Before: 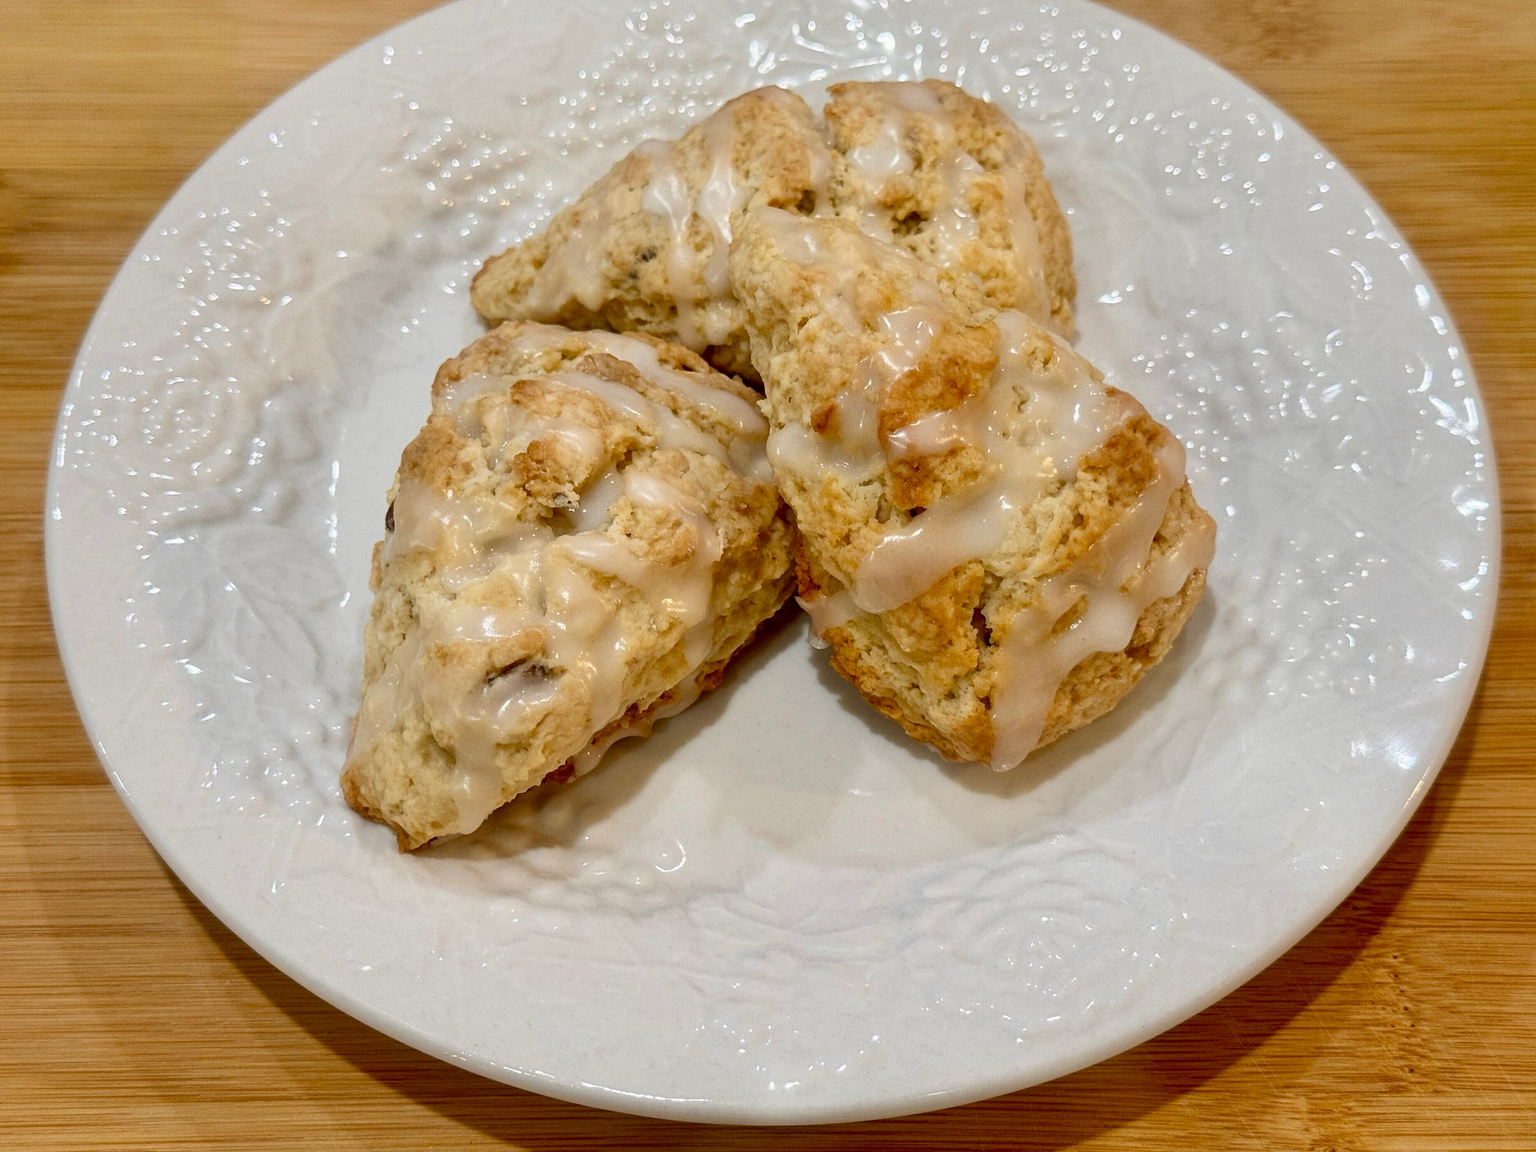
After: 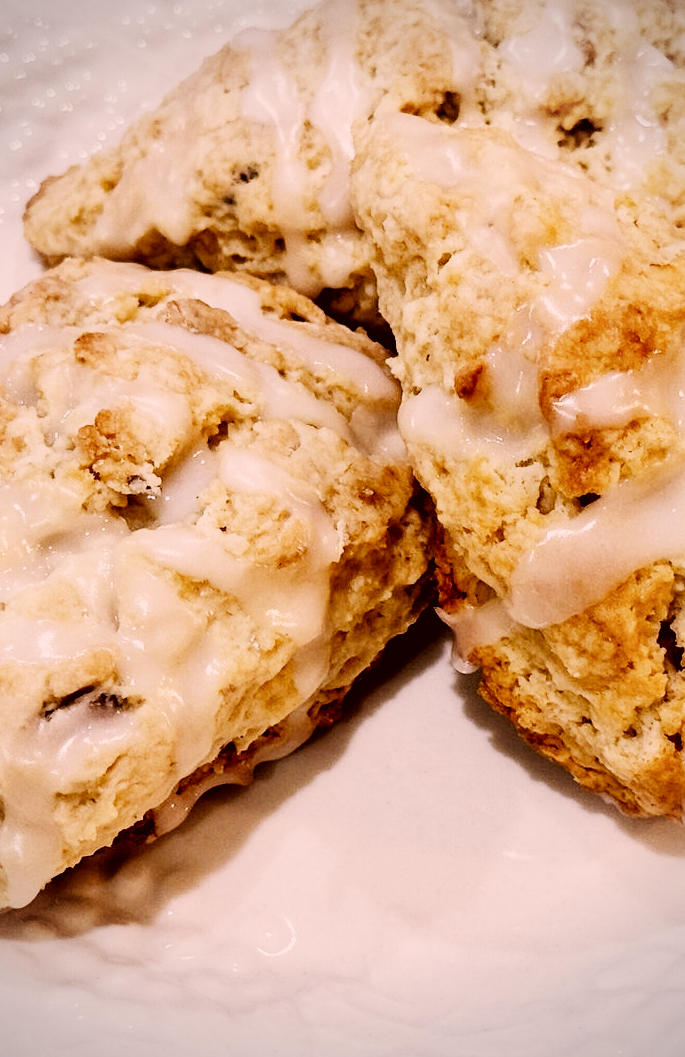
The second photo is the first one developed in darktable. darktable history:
crop and rotate: left 29.476%, top 10.214%, right 35.32%, bottom 17.333%
tone equalizer: -8 EV -0.417 EV, -7 EV -0.389 EV, -6 EV -0.333 EV, -5 EV -0.222 EV, -3 EV 0.222 EV, -2 EV 0.333 EV, -1 EV 0.389 EV, +0 EV 0.417 EV, edges refinement/feathering 500, mask exposure compensation -1.57 EV, preserve details no
rgb levels: levels [[0.013, 0.434, 0.89], [0, 0.5, 1], [0, 0.5, 1]]
vignetting: unbound false
sigmoid: contrast 1.8, skew -0.2, preserve hue 0%, red attenuation 0.1, red rotation 0.035, green attenuation 0.1, green rotation -0.017, blue attenuation 0.15, blue rotation -0.052, base primaries Rec2020
white balance: red 1.066, blue 1.119
color correction: highlights a* 10.21, highlights b* 9.79, shadows a* 8.61, shadows b* 7.88, saturation 0.8
